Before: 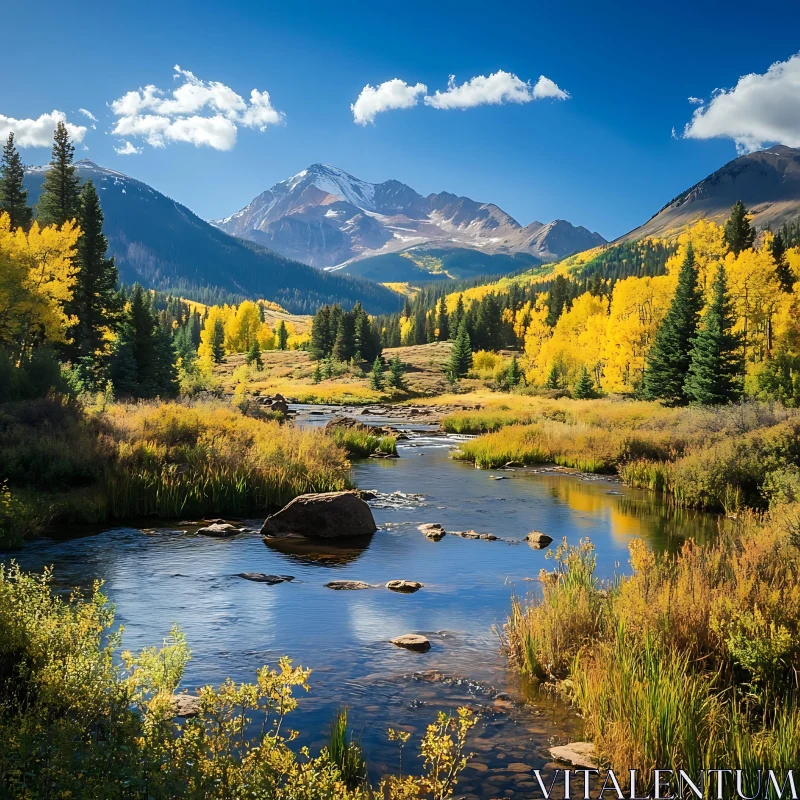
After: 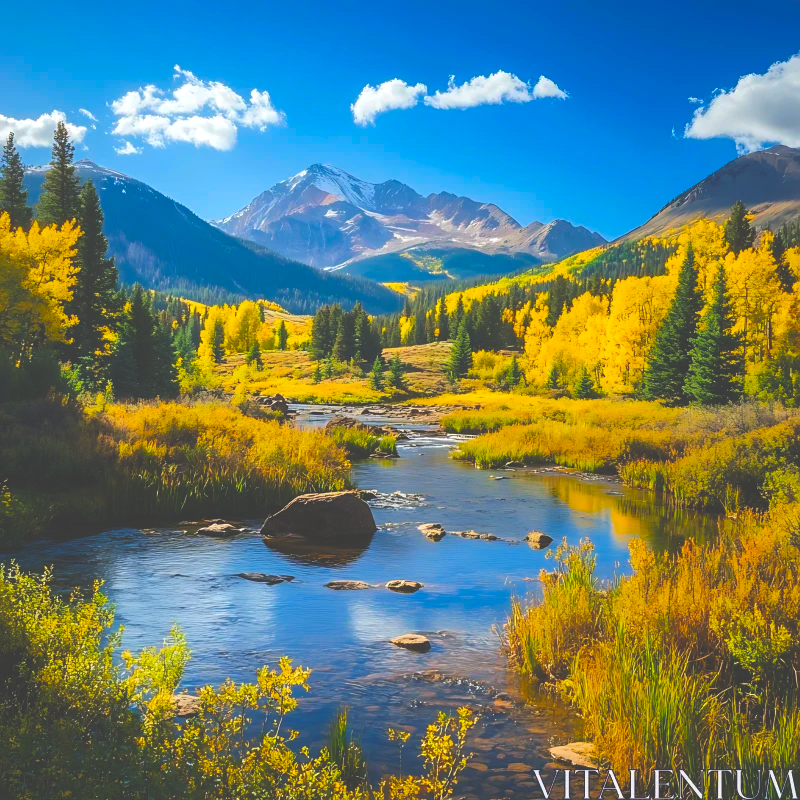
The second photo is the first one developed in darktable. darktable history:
color balance rgb: perceptual saturation grading › global saturation 29.431%, global vibrance 41.923%
exposure: black level correction -0.041, exposure 0.065 EV, compensate highlight preservation false
